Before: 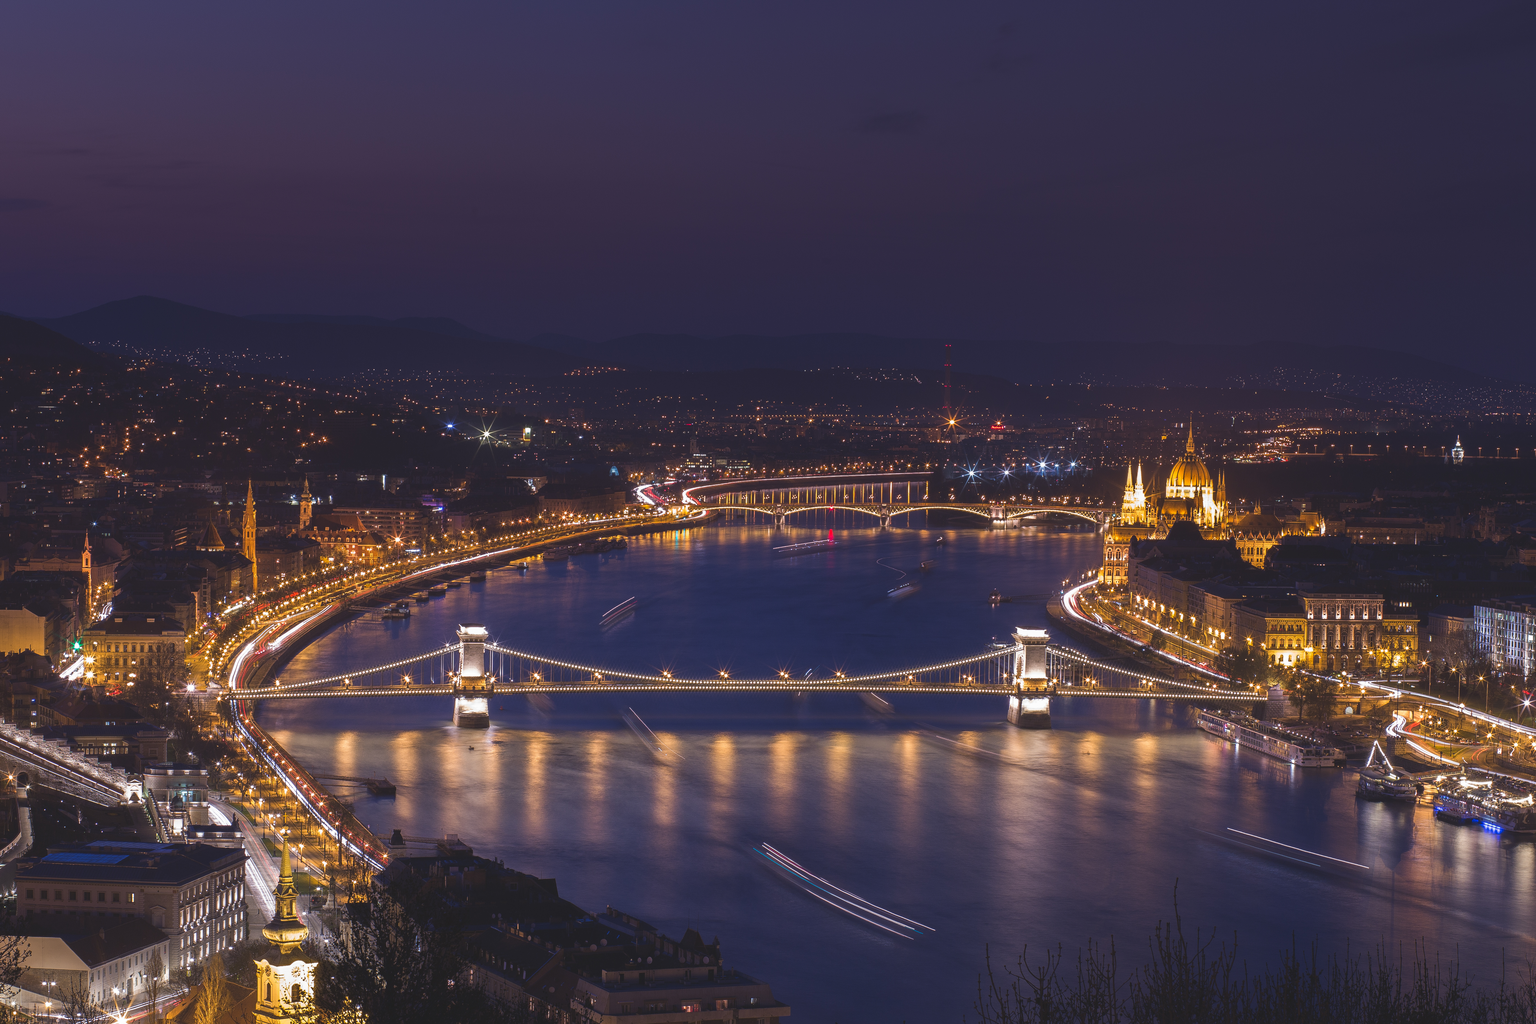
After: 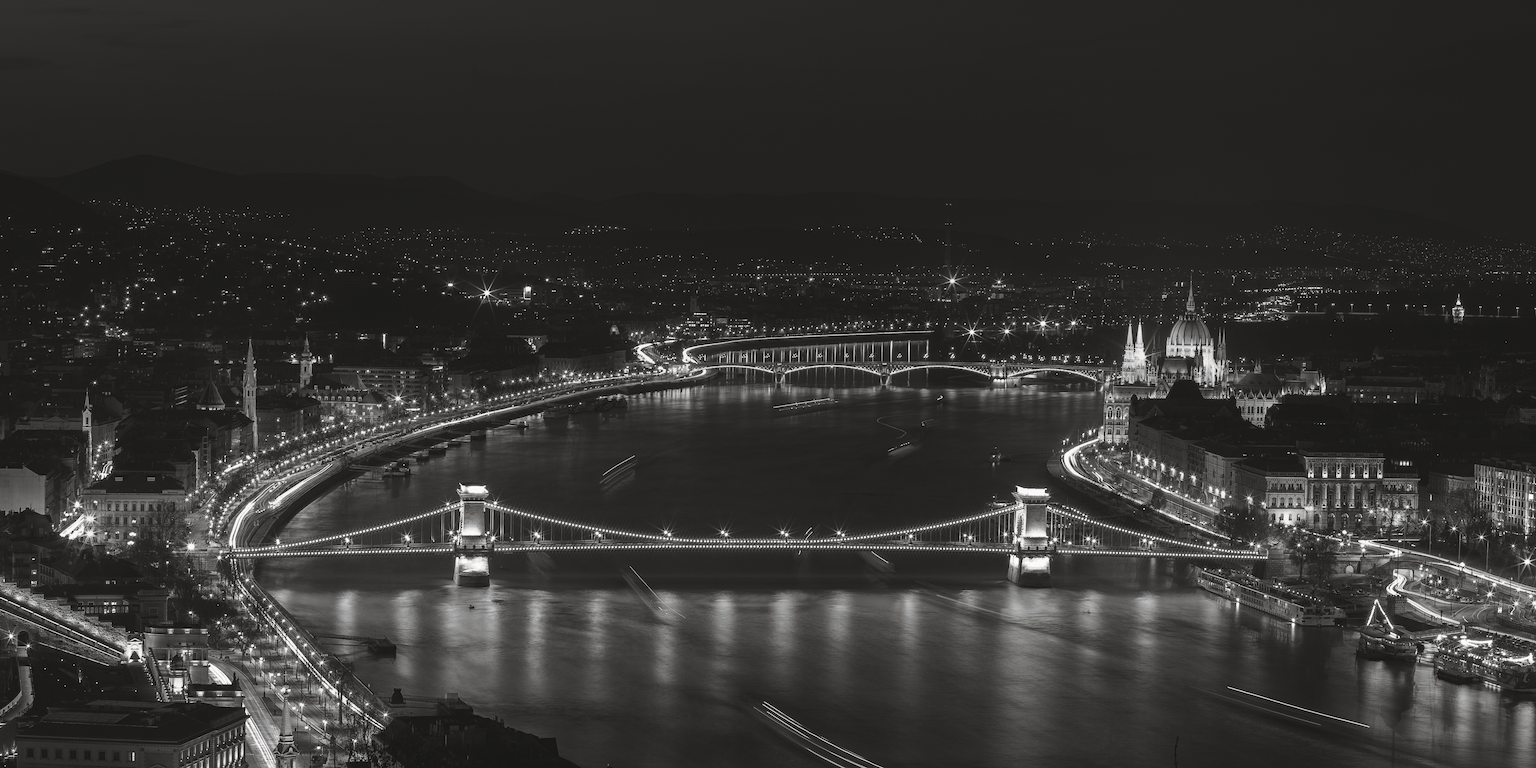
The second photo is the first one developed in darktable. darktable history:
monochrome: size 1
haze removal: adaptive false
split-toning: shadows › hue 36°, shadows › saturation 0.05, highlights › hue 10.8°, highlights › saturation 0.15, compress 40%
contrast brightness saturation: contrast 0.07, brightness -0.14, saturation 0.11
white balance: emerald 1
crop: top 13.819%, bottom 11.169%
rgb curve: mode RGB, independent channels
tone curve: curves: ch0 [(0, 0) (0.045, 0.074) (0.883, 0.858) (1, 1)]; ch1 [(0, 0) (0.149, 0.074) (0.379, 0.327) (0.427, 0.401) (0.489, 0.479) (0.505, 0.515) (0.537, 0.573) (0.563, 0.599) (1, 1)]; ch2 [(0, 0) (0.307, 0.298) (0.388, 0.375) (0.443, 0.456) (0.485, 0.492) (1, 1)], color space Lab, independent channels, preserve colors none
